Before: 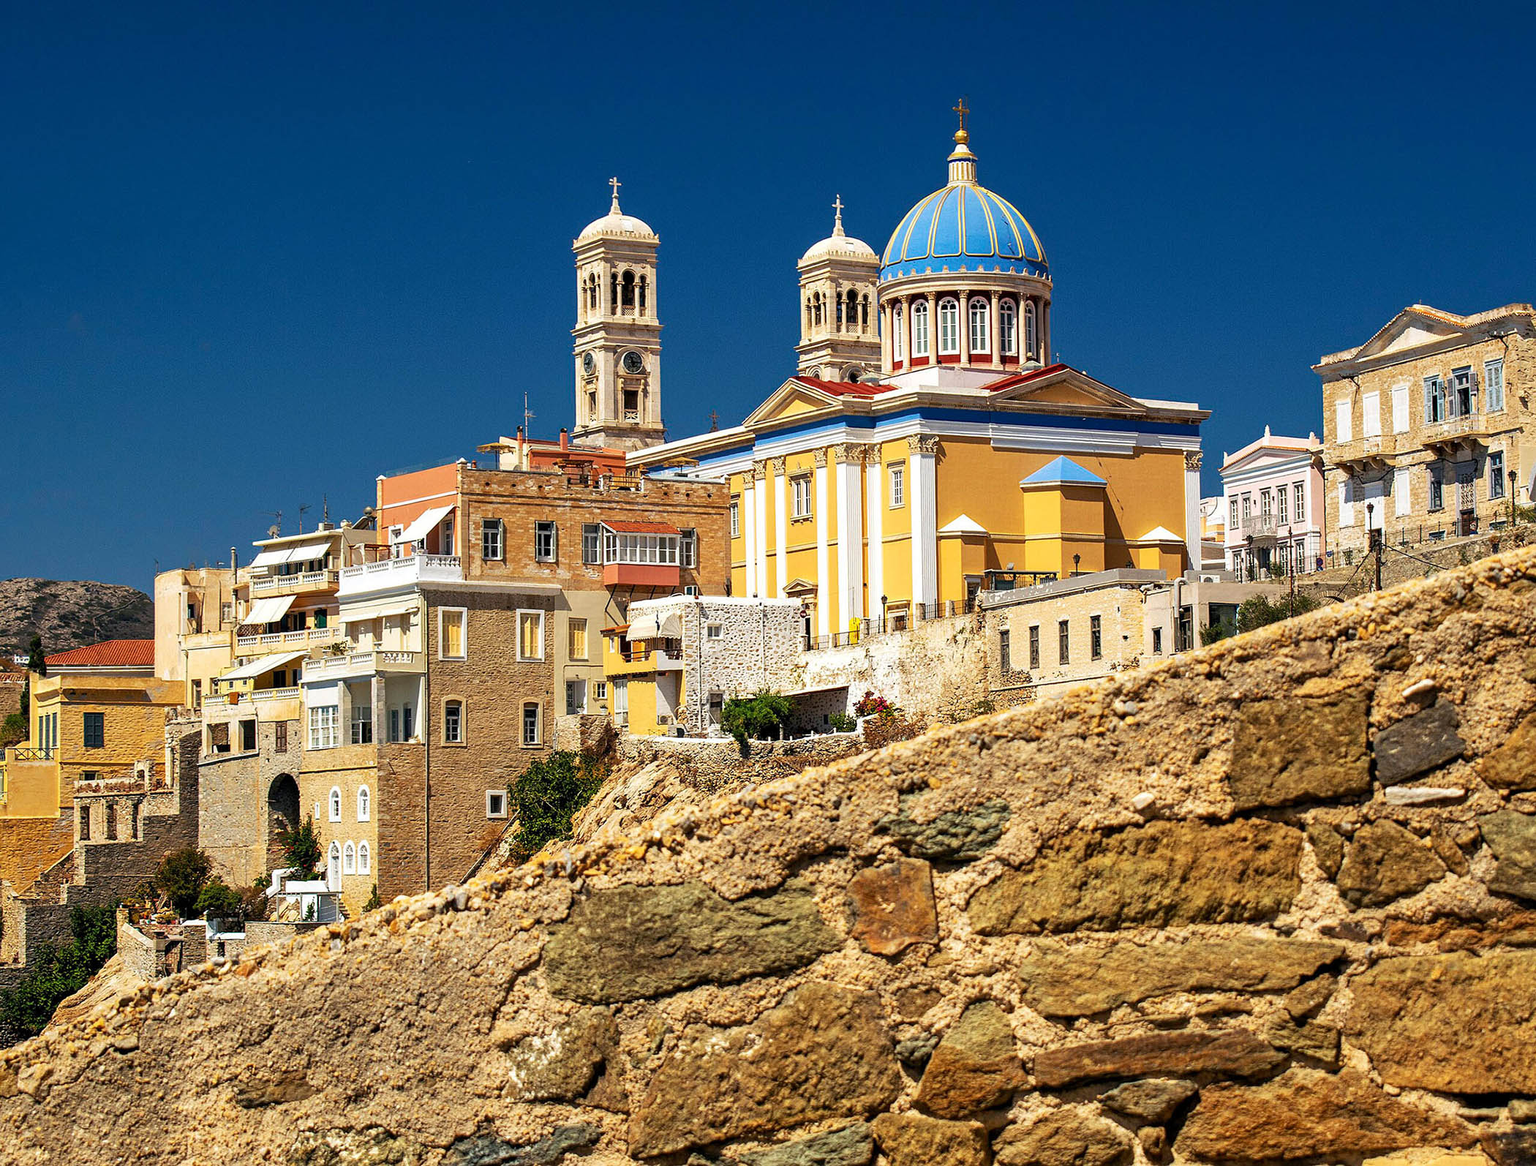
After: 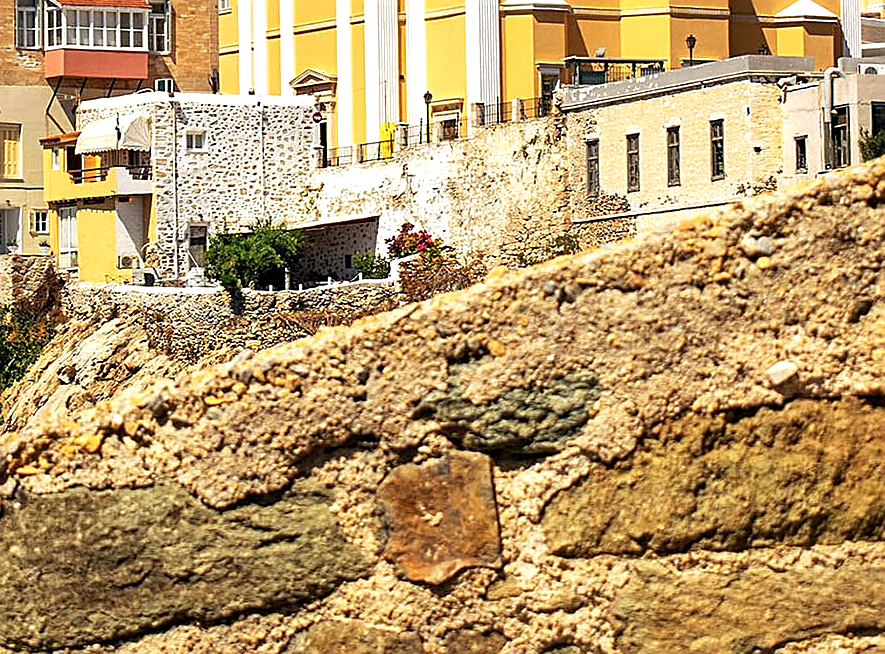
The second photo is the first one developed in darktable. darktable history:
crop: left 37.203%, top 45.342%, right 20.634%, bottom 13.575%
tone equalizer: mask exposure compensation -0.498 EV
sharpen: on, module defaults
shadows and highlights: radius 46.48, white point adjustment 6.52, compress 79.93%, soften with gaussian
